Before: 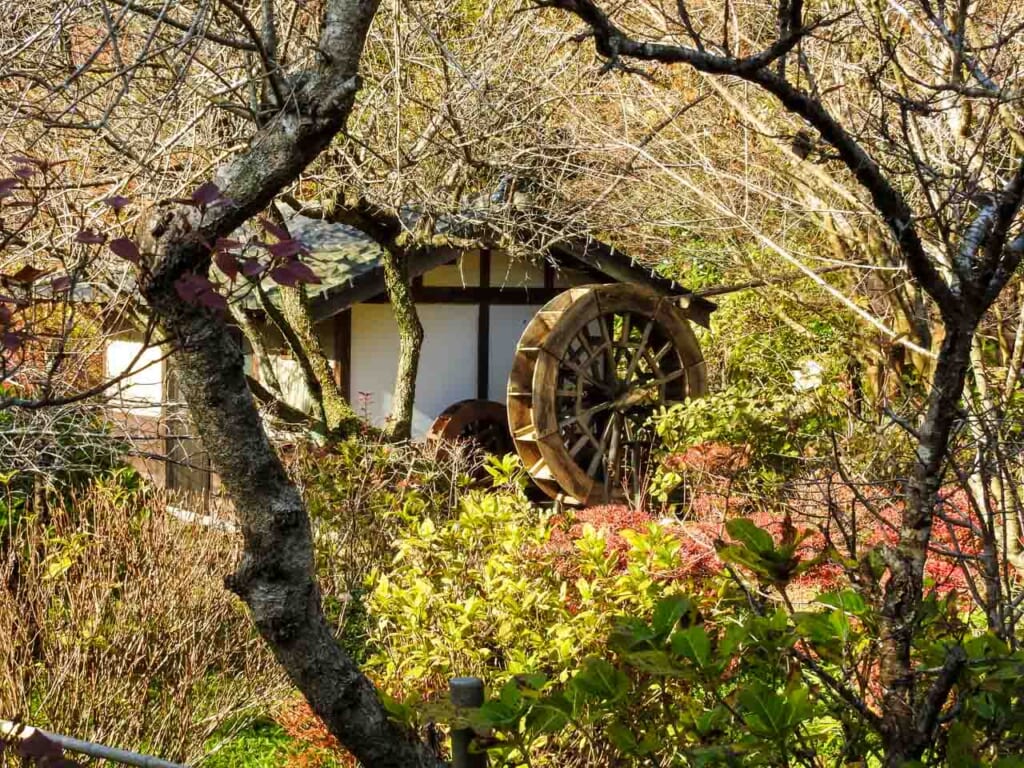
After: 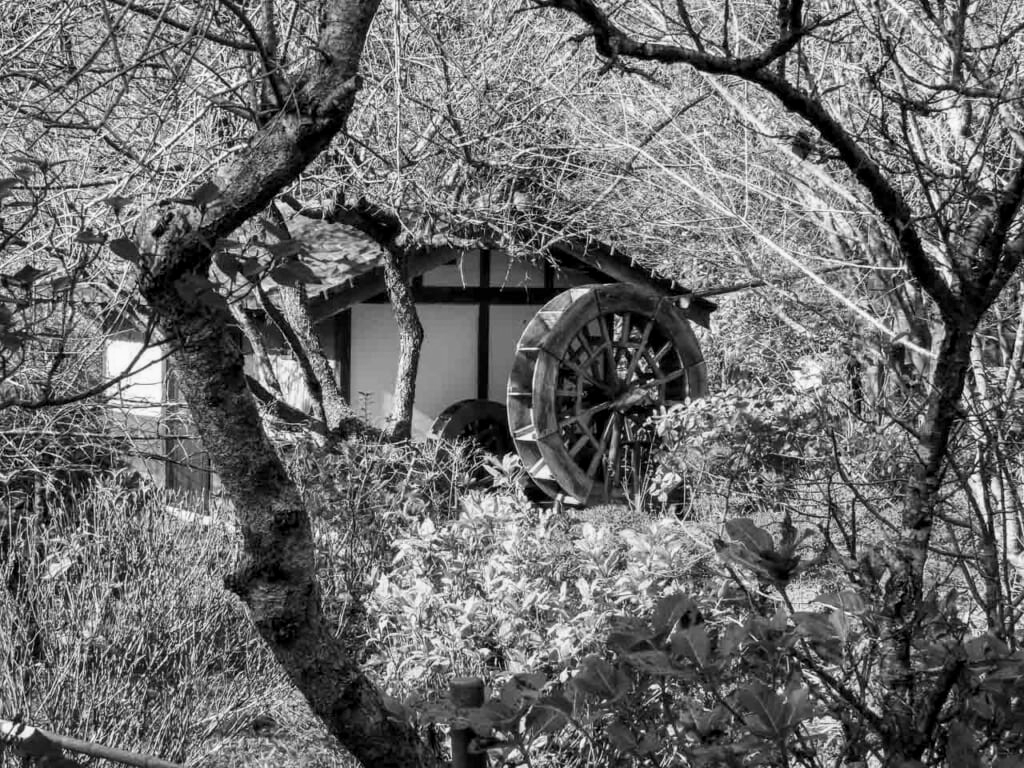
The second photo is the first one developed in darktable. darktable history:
monochrome: on, module defaults
local contrast: highlights 61%, shadows 106%, detail 107%, midtone range 0.529
